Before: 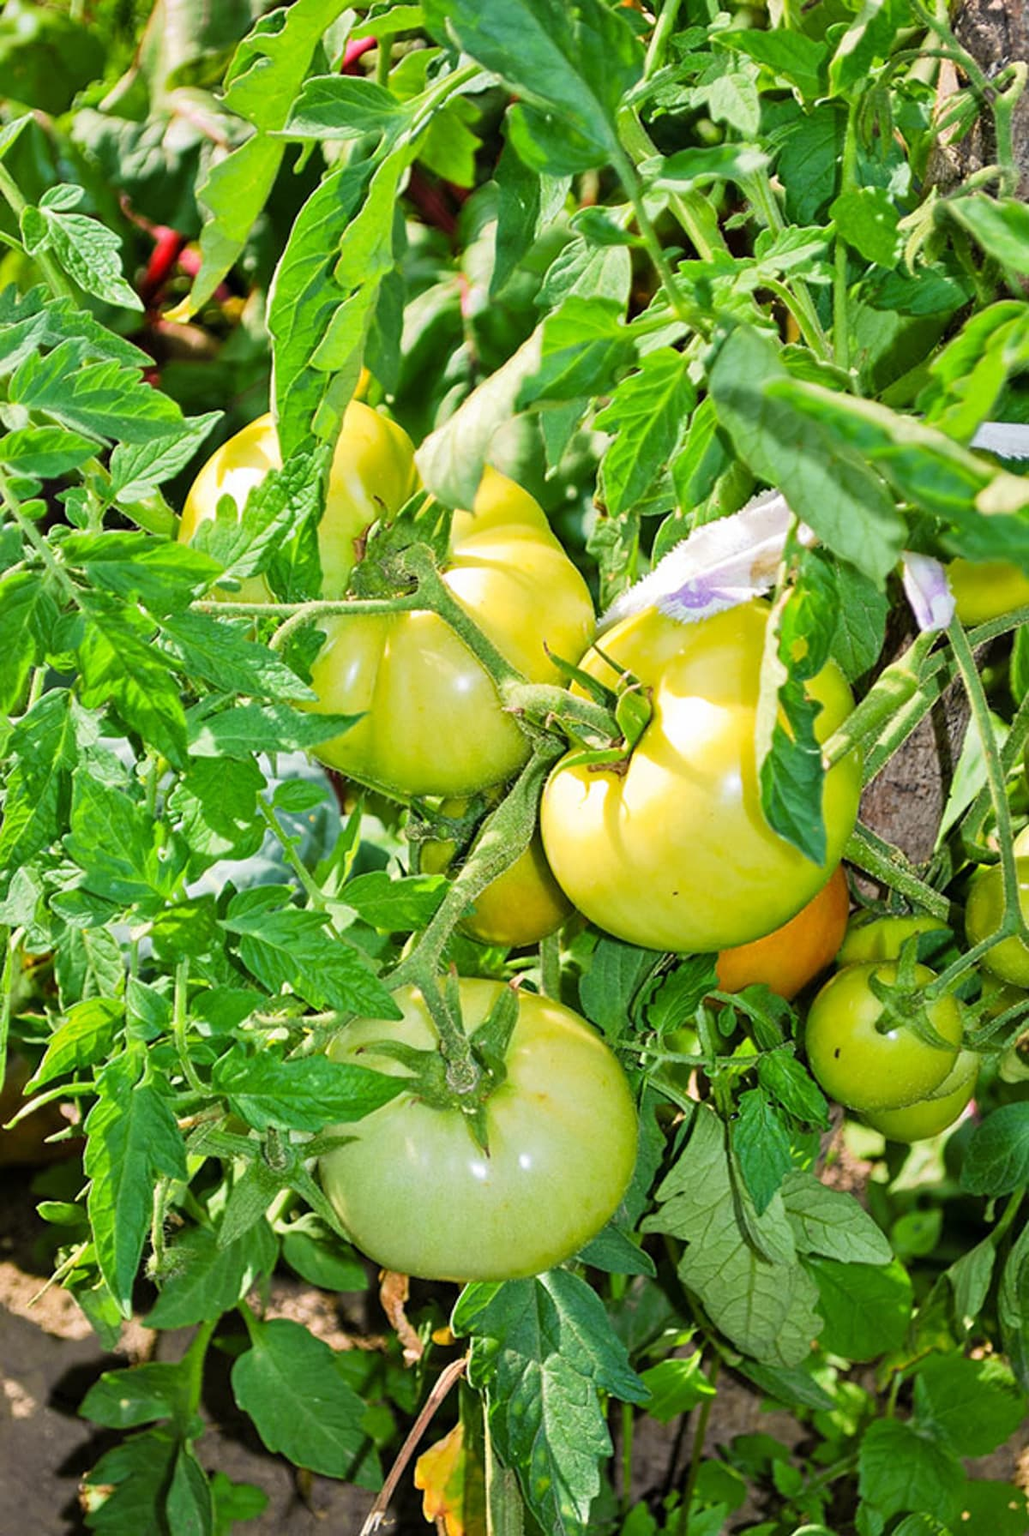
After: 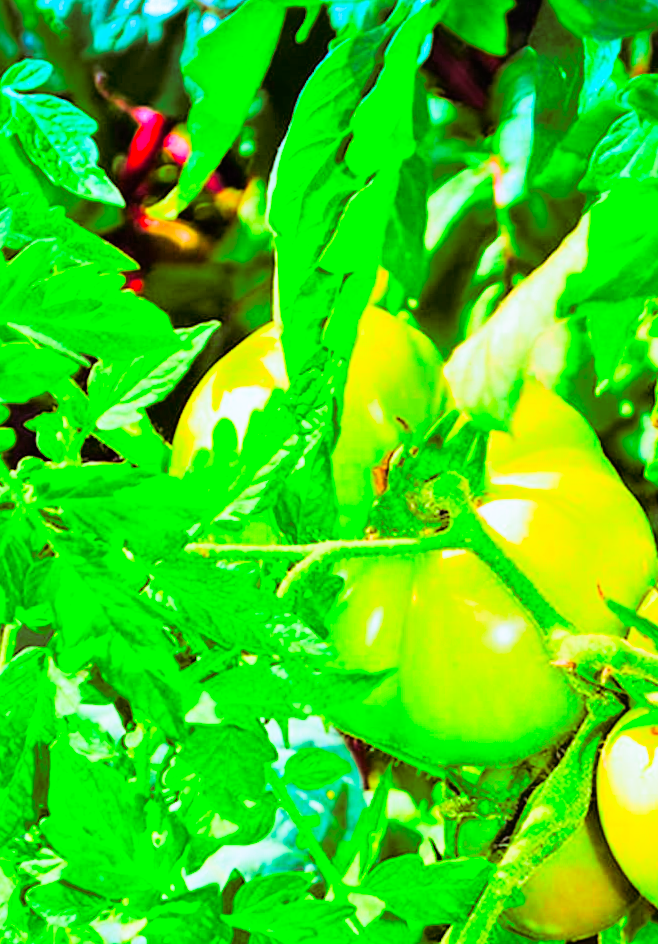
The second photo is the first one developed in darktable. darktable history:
rotate and perspective: rotation -1°, crop left 0.011, crop right 0.989, crop top 0.025, crop bottom 0.975
exposure: black level correction -0.002, exposure 1.115 EV, compensate highlight preservation false
white balance: red 0.983, blue 1.036
color correction: saturation 3
crop and rotate: left 3.047%, top 7.509%, right 42.236%, bottom 37.598%
filmic rgb: black relative exposure -7.5 EV, white relative exposure 5 EV, hardness 3.31, contrast 1.3, contrast in shadows safe
split-toning: highlights › hue 180°
graduated density: density 2.02 EV, hardness 44%, rotation 0.374°, offset 8.21, hue 208.8°, saturation 97%
